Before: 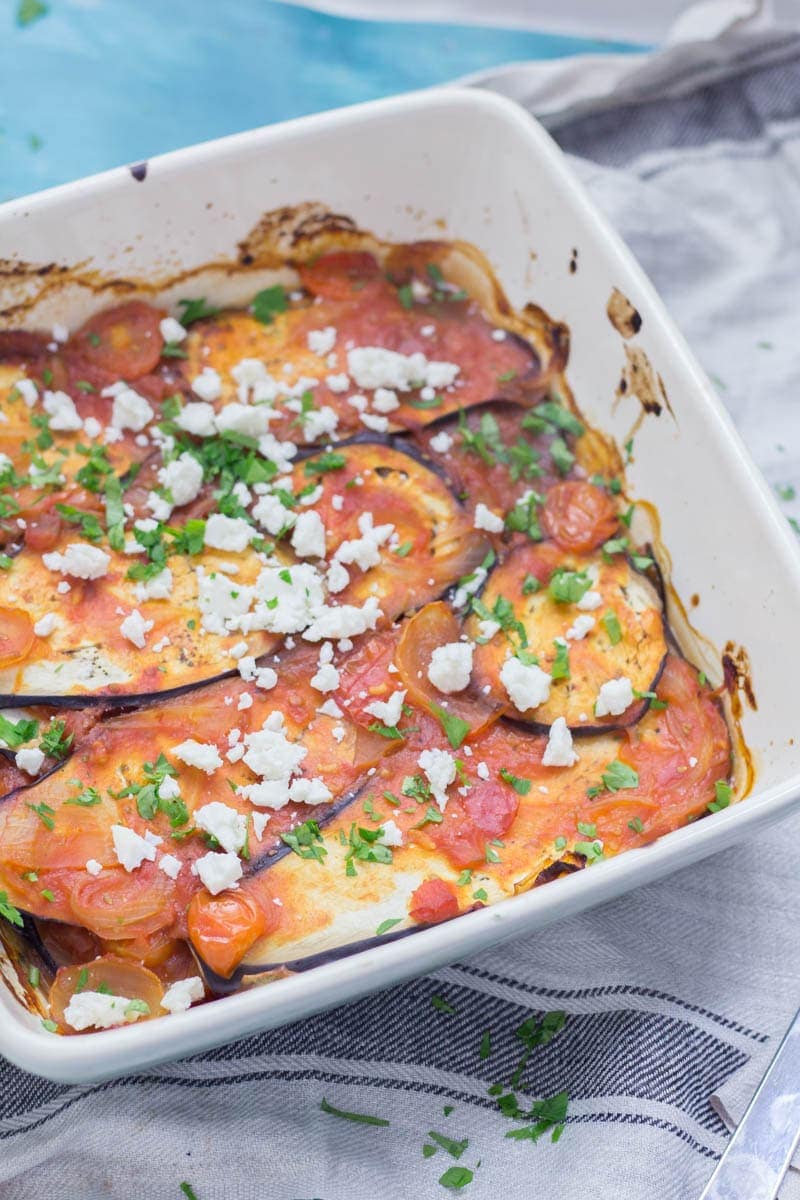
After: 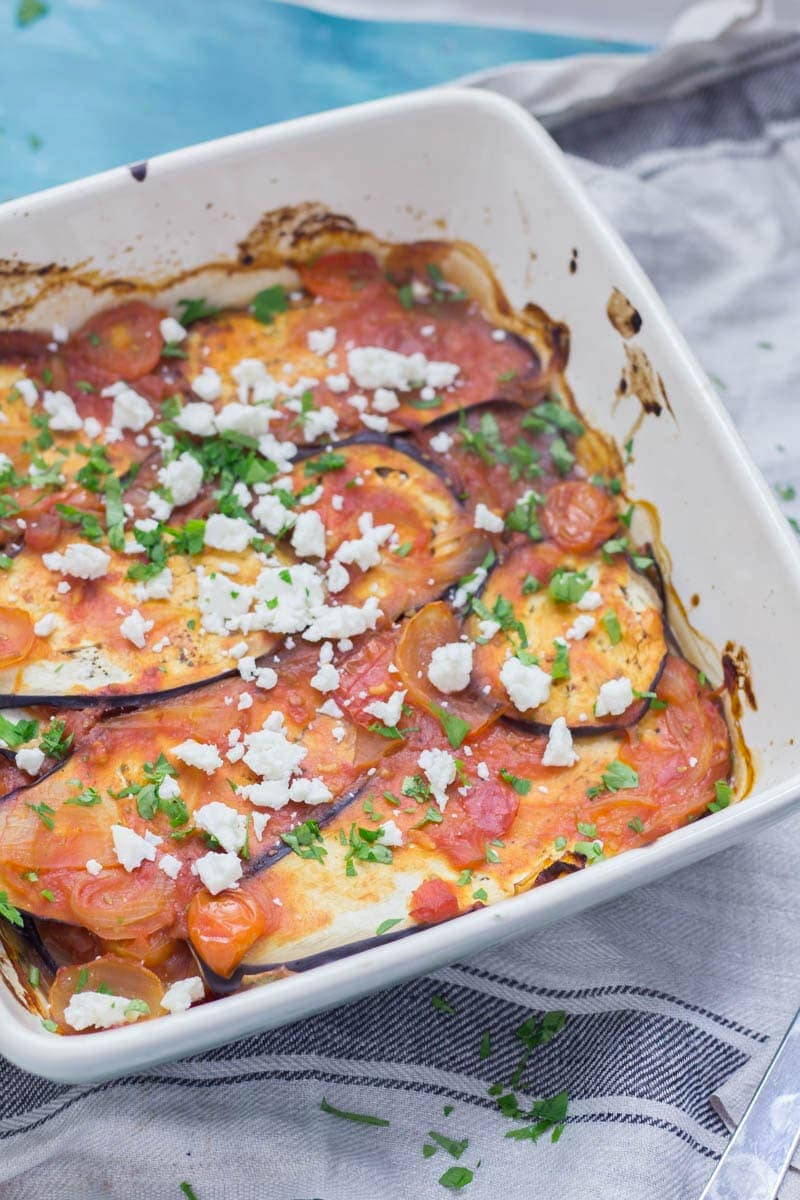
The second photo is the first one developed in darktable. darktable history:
shadows and highlights: shadows 20.96, highlights -36.77, soften with gaussian
